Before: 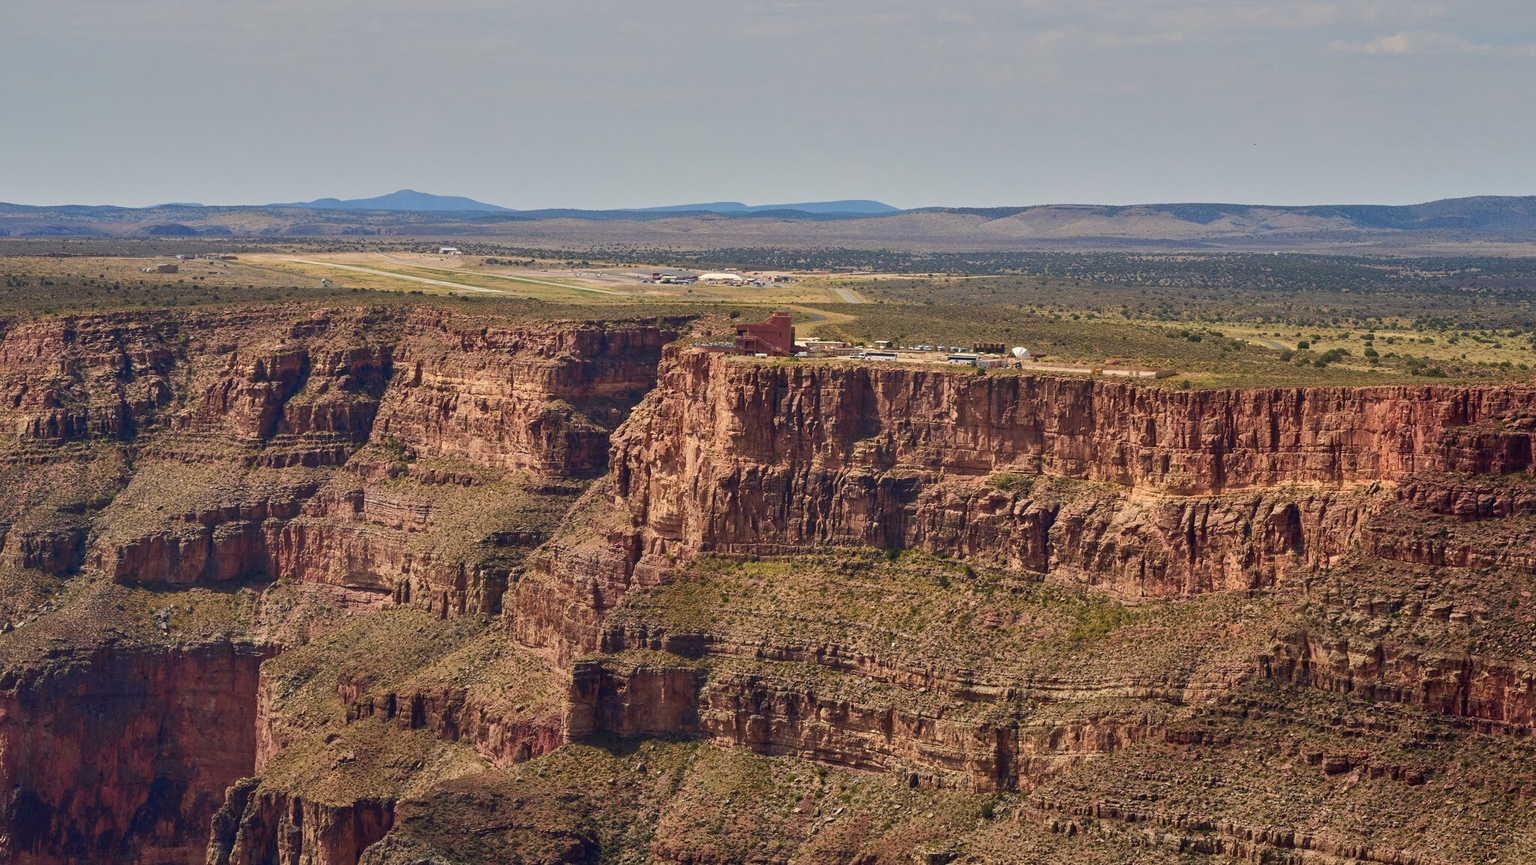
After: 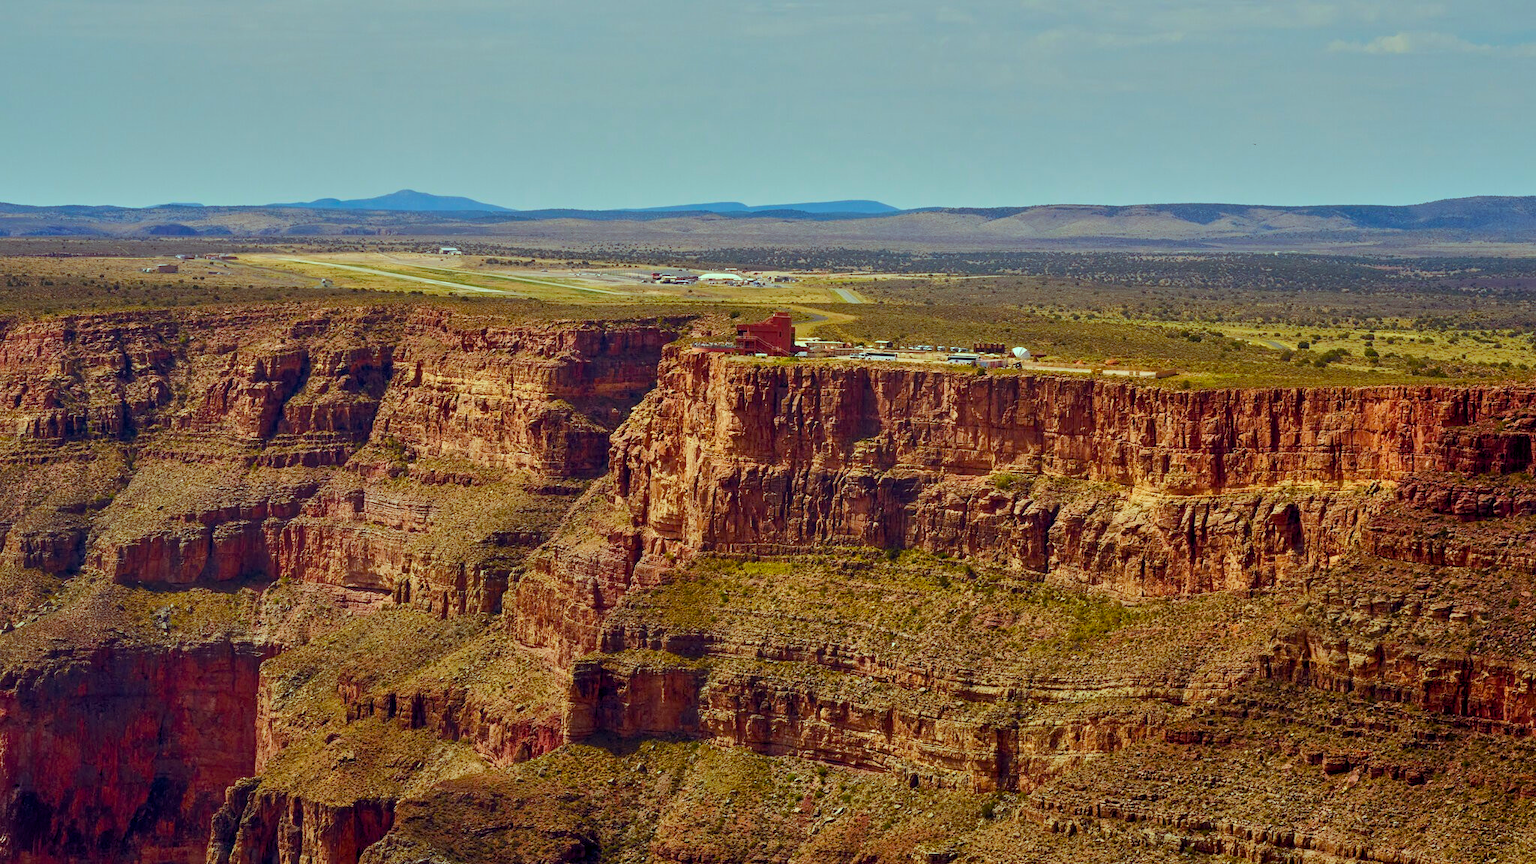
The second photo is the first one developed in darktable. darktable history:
color balance rgb: shadows lift › luminance -10.386%, power › chroma 1.05%, power › hue 27.24°, highlights gain › chroma 4.068%, highlights gain › hue 200.16°, global offset › luminance -0.476%, perceptual saturation grading › global saturation 35.891%, perceptual saturation grading › shadows 34.904%, global vibrance 0.281%
